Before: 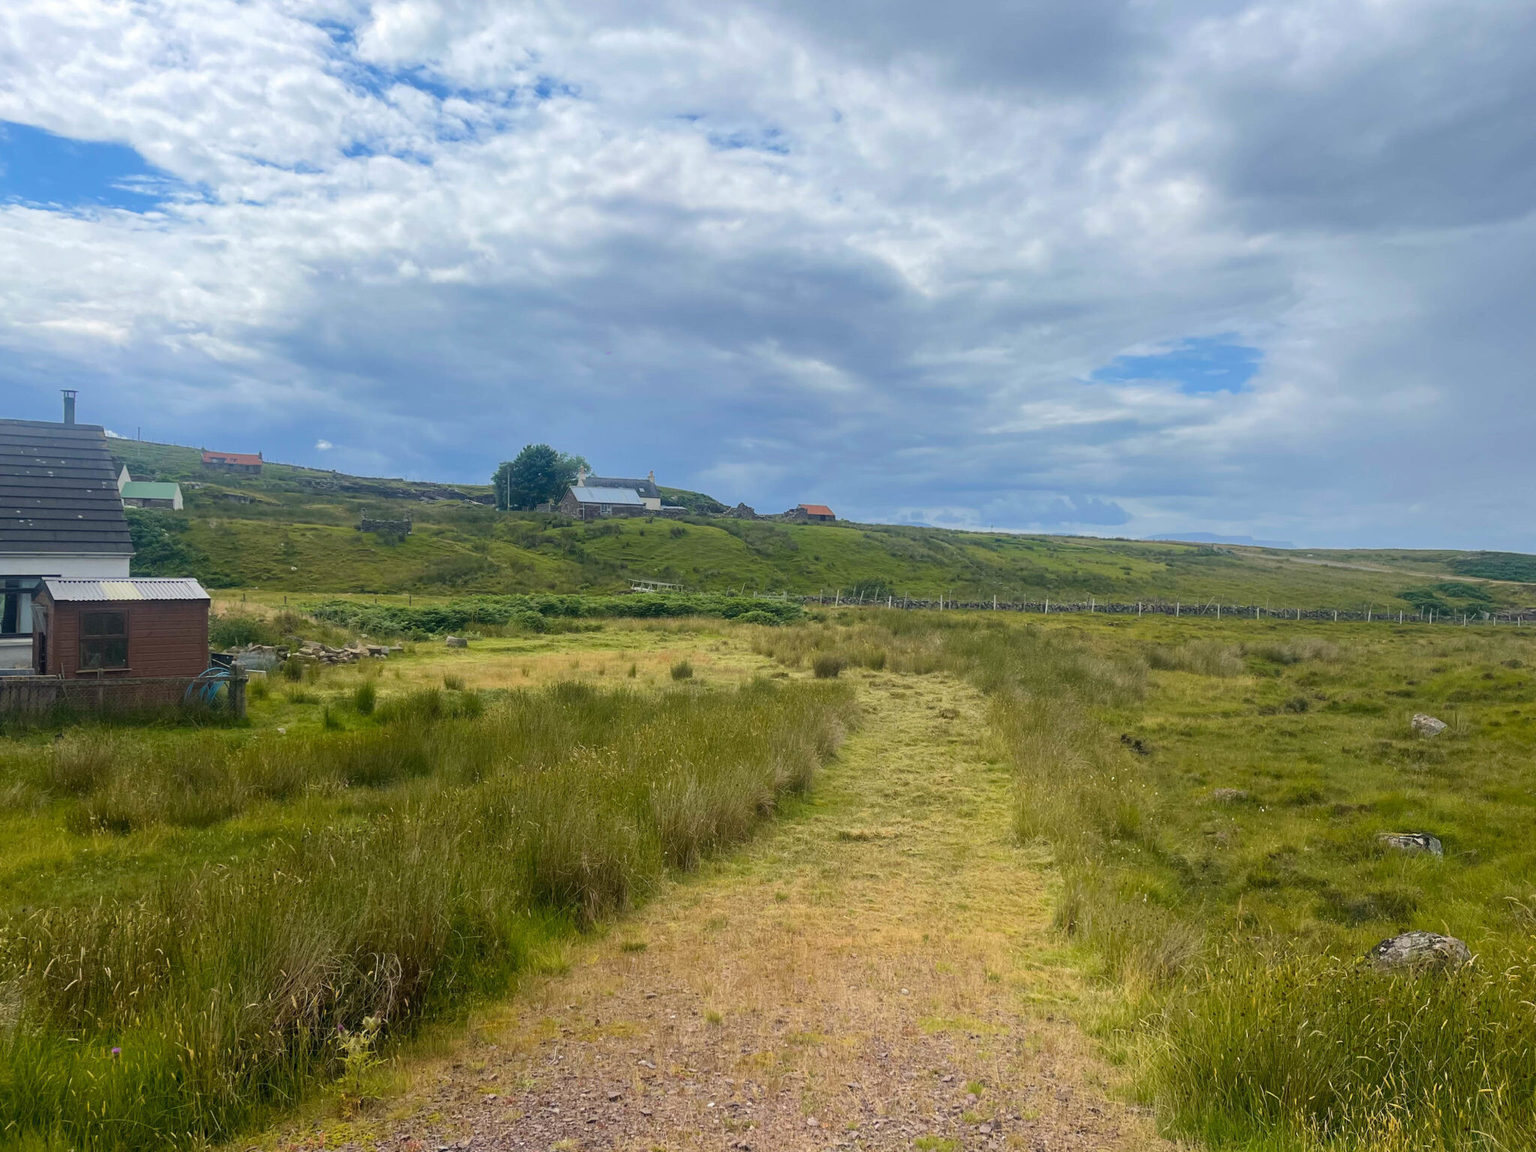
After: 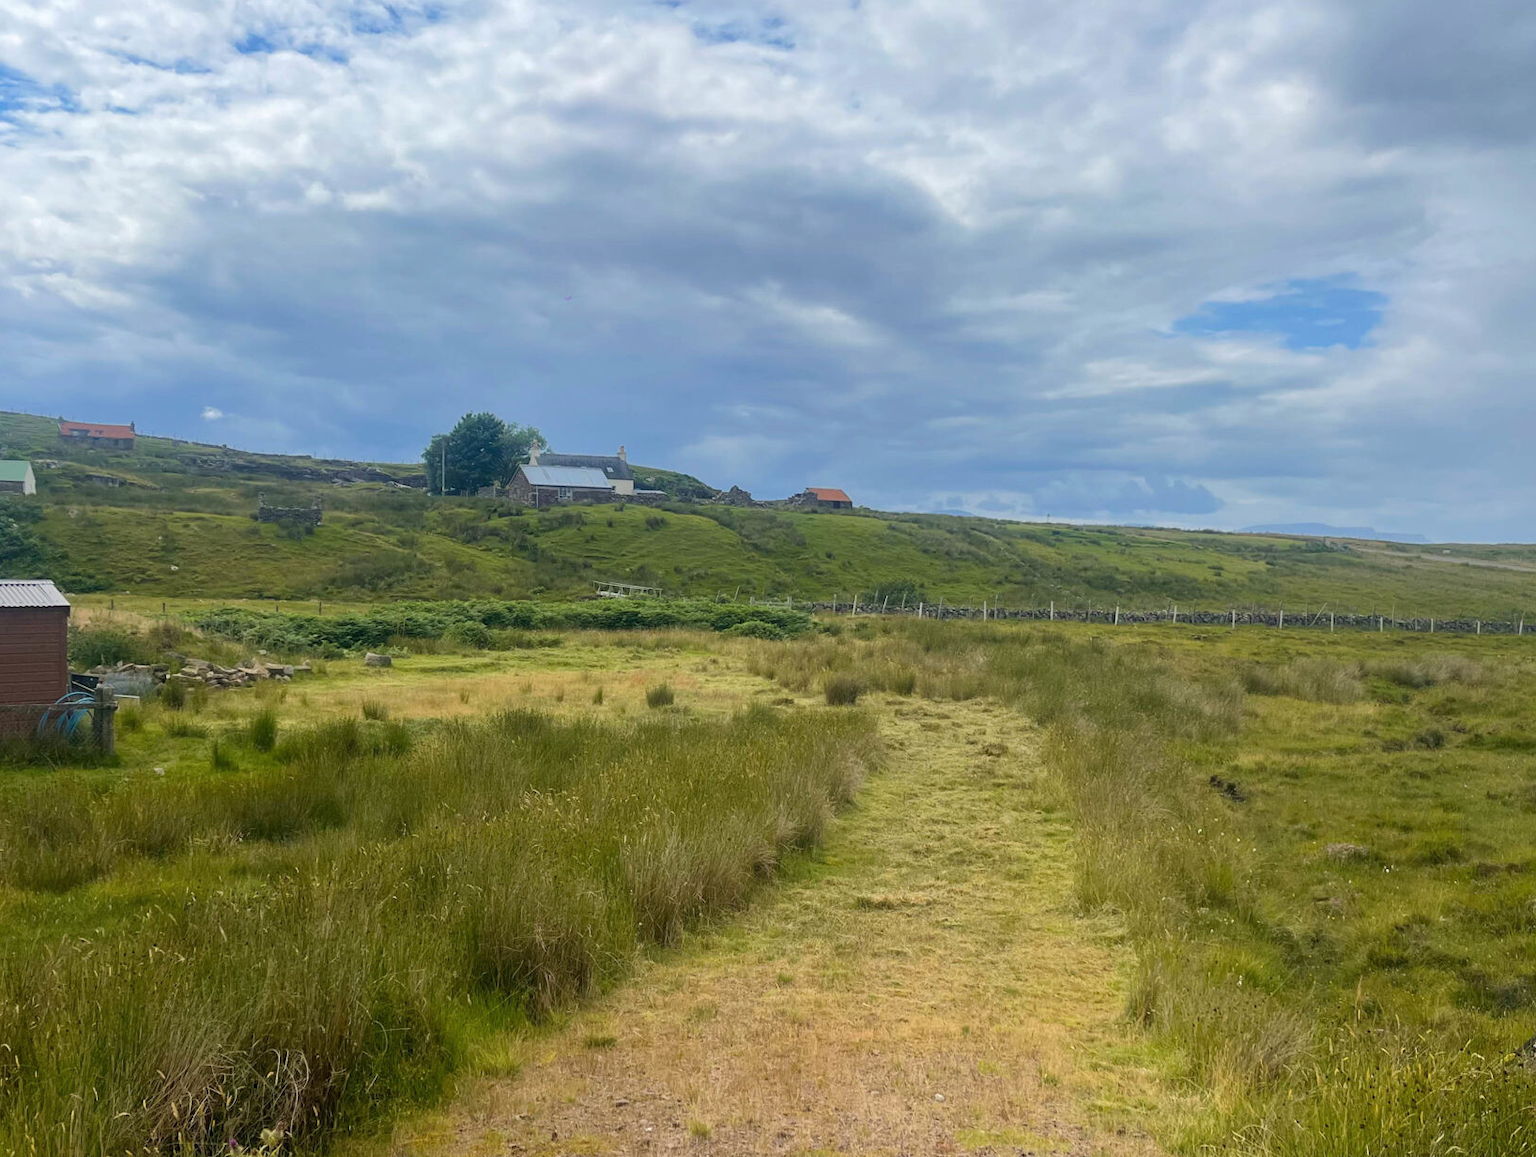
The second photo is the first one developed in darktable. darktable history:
color correction: highlights b* 0.004, saturation 0.98
crop and rotate: left 10.067%, top 9.963%, right 10.033%, bottom 9.724%
